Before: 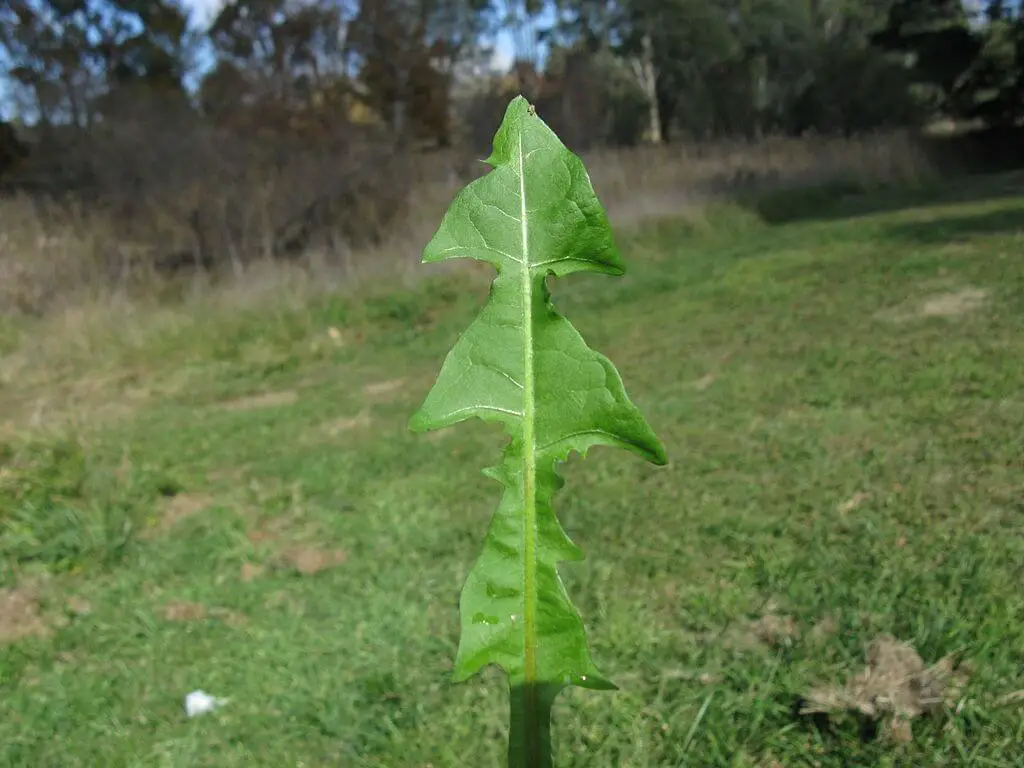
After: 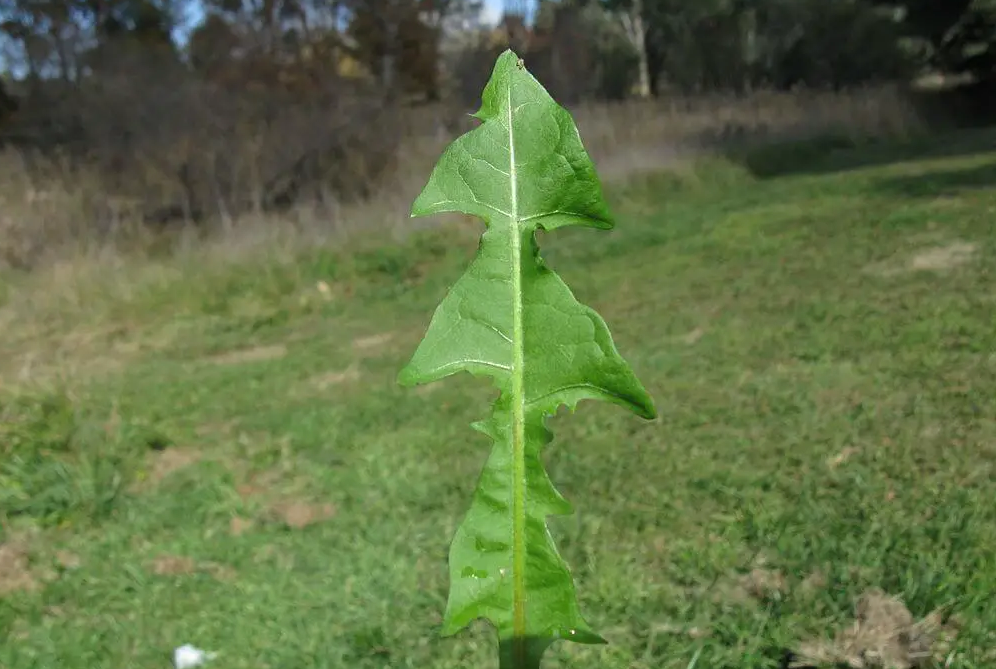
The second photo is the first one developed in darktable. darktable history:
crop: left 1.138%, top 6.104%, right 1.502%, bottom 6.71%
